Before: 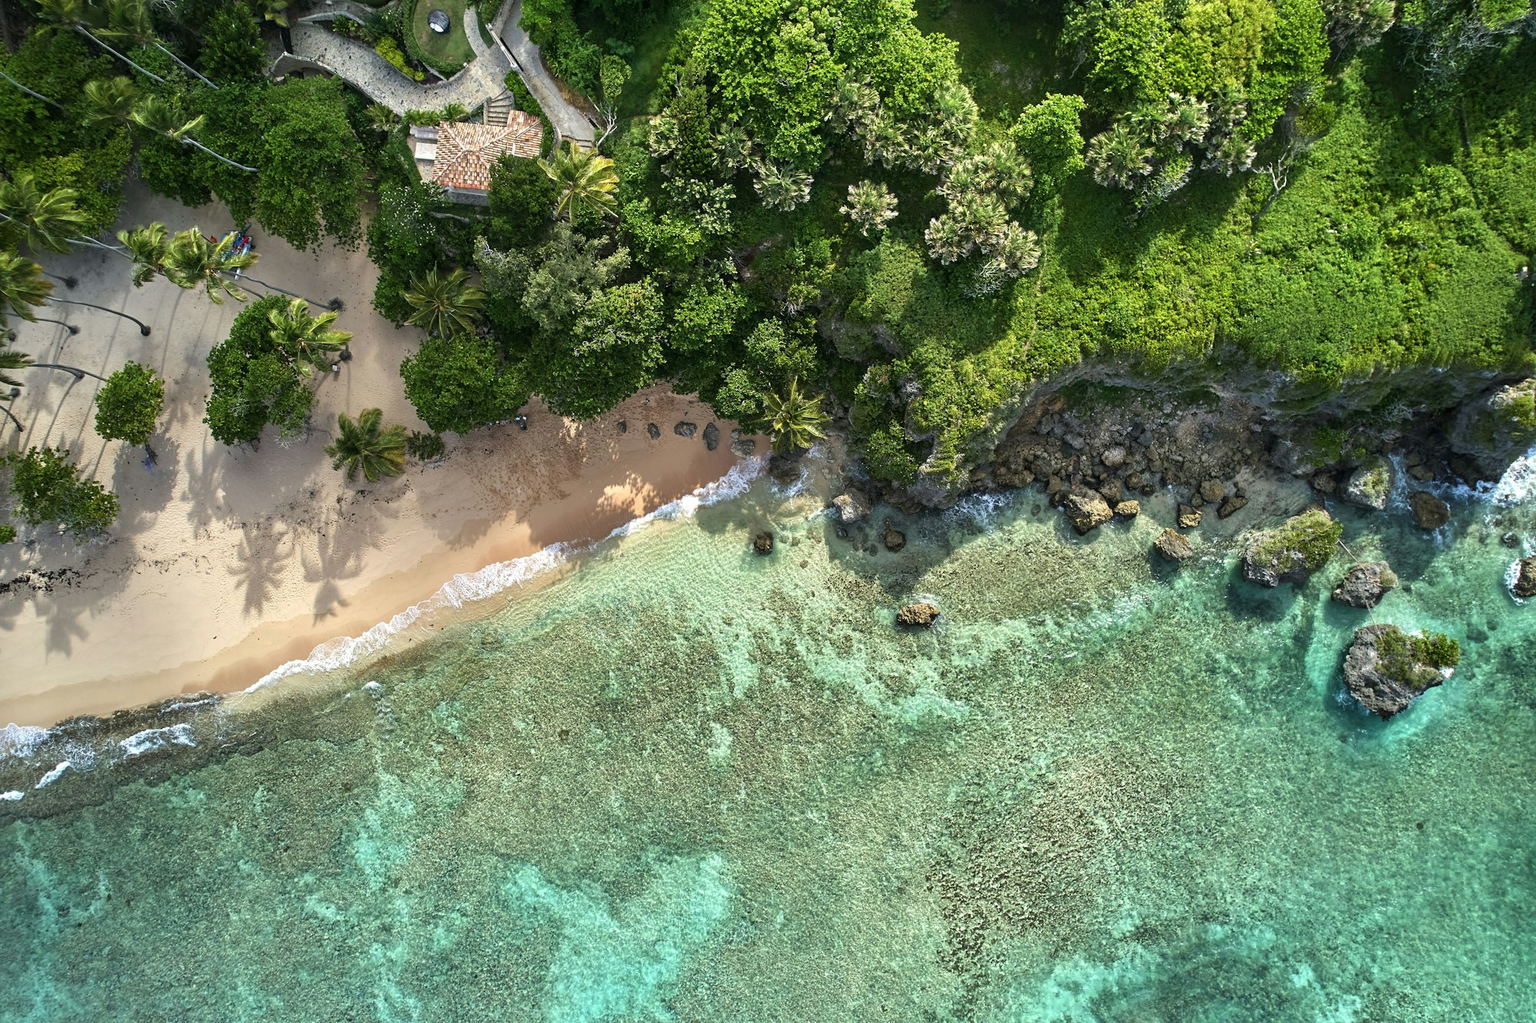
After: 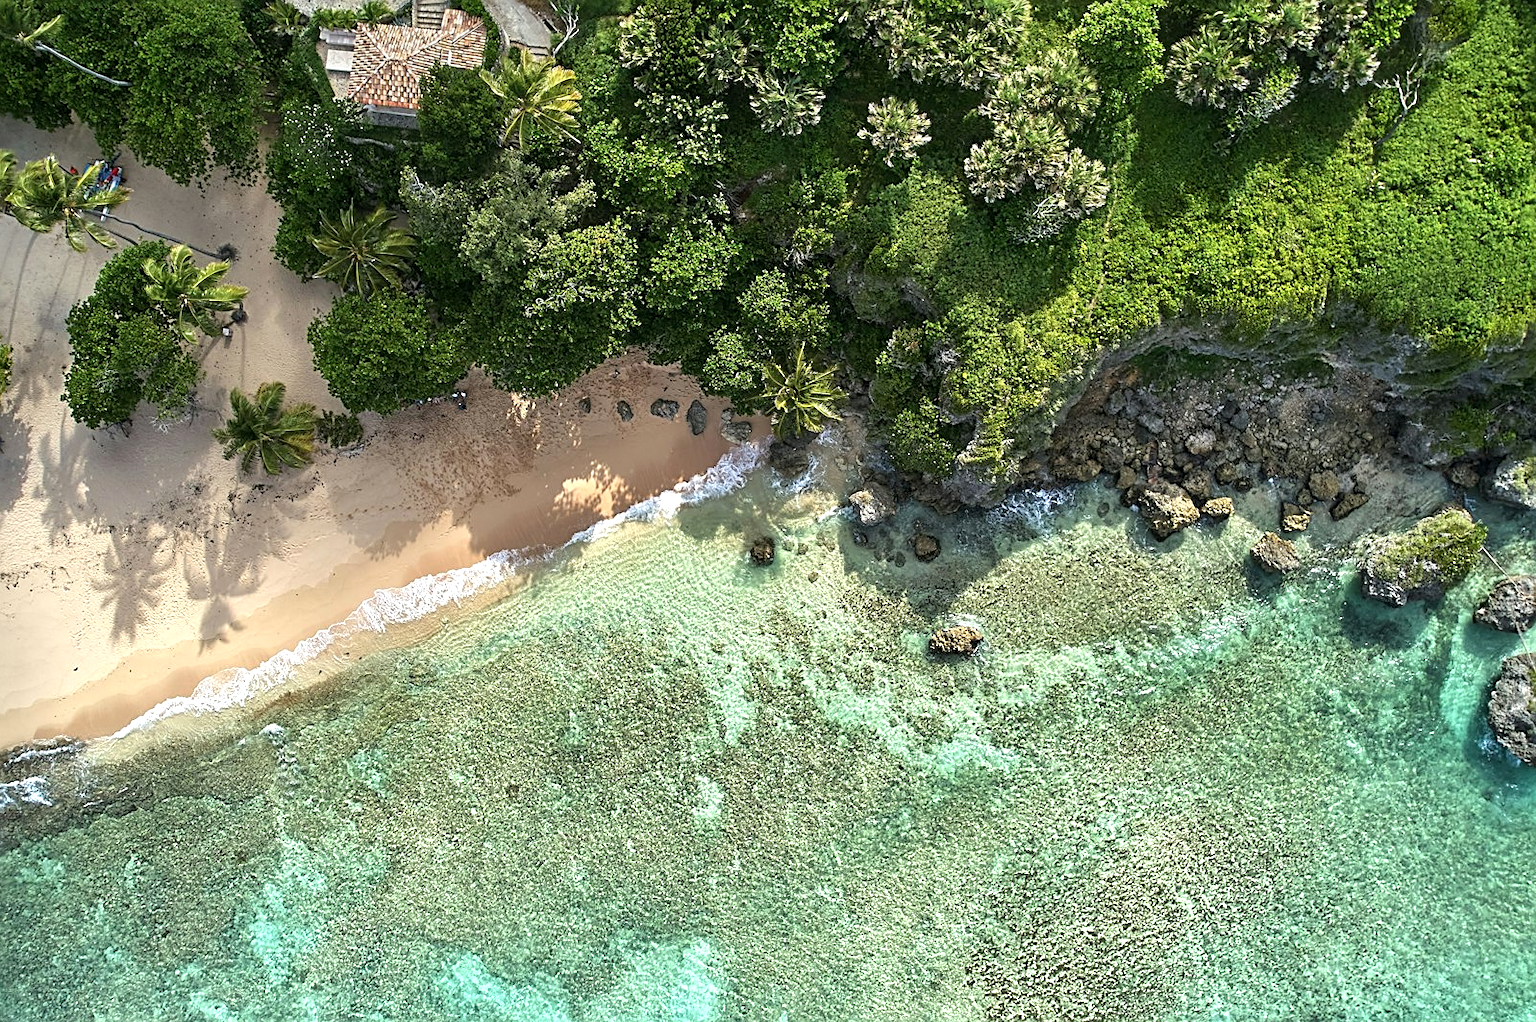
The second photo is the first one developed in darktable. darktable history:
exposure: black level correction 0.001, exposure 0.5 EV, compensate exposure bias true, compensate highlight preservation false
color correction: saturation 0.99
sharpen: on, module defaults
crop and rotate: left 10.071%, top 10.071%, right 10.02%, bottom 10.02%
graduated density: on, module defaults
